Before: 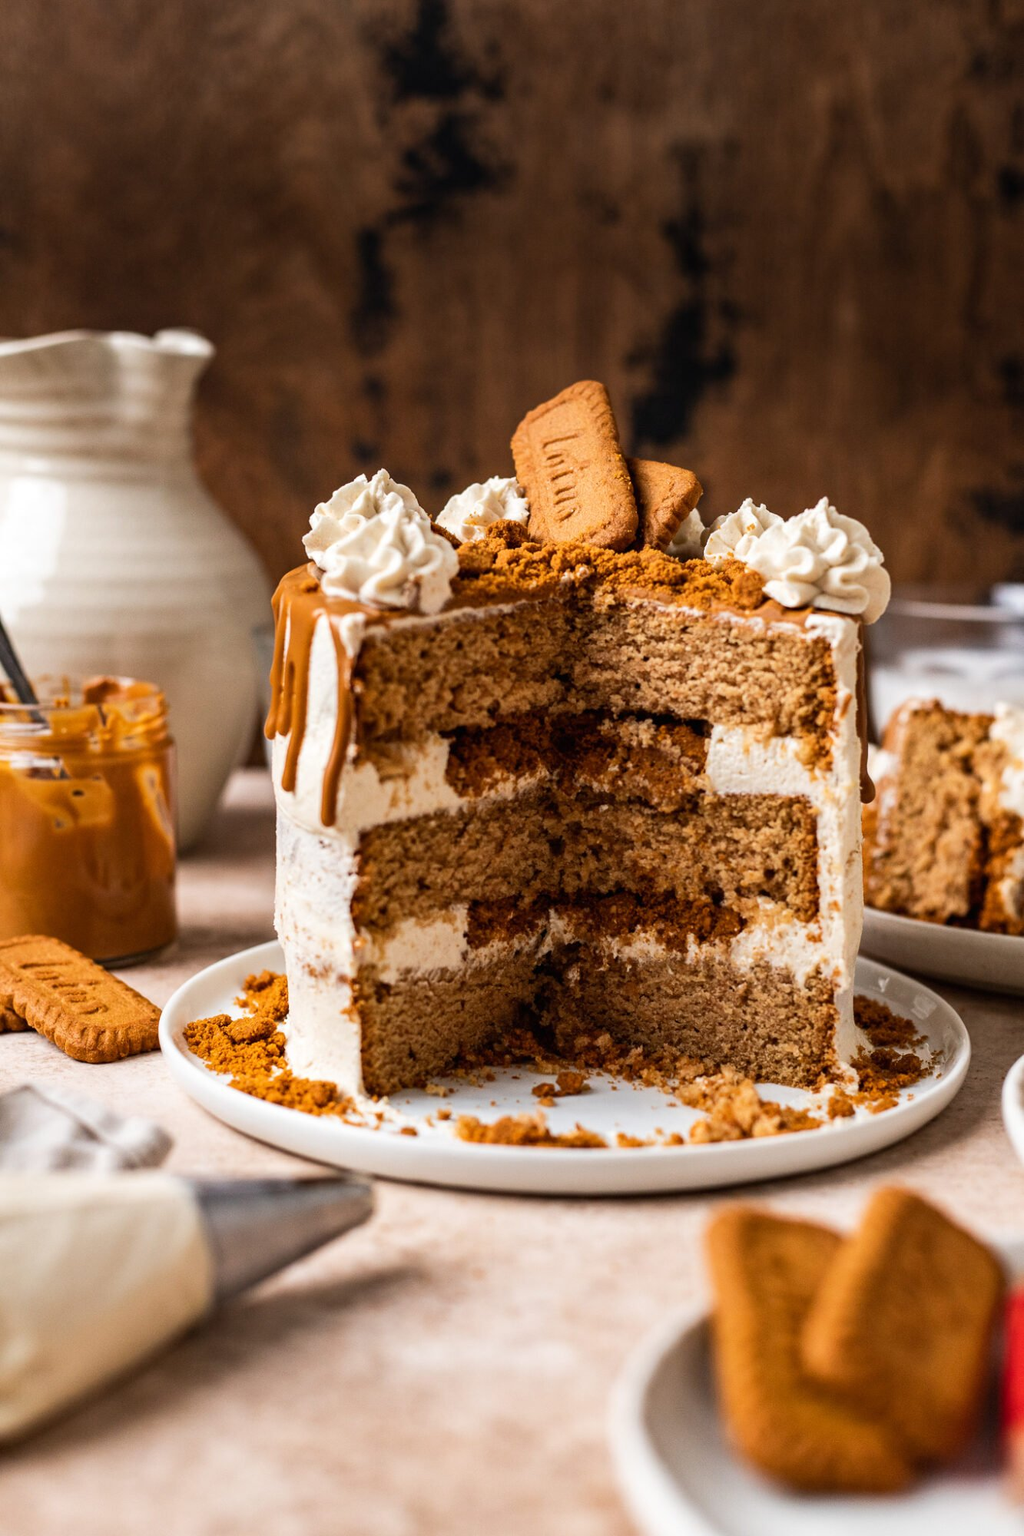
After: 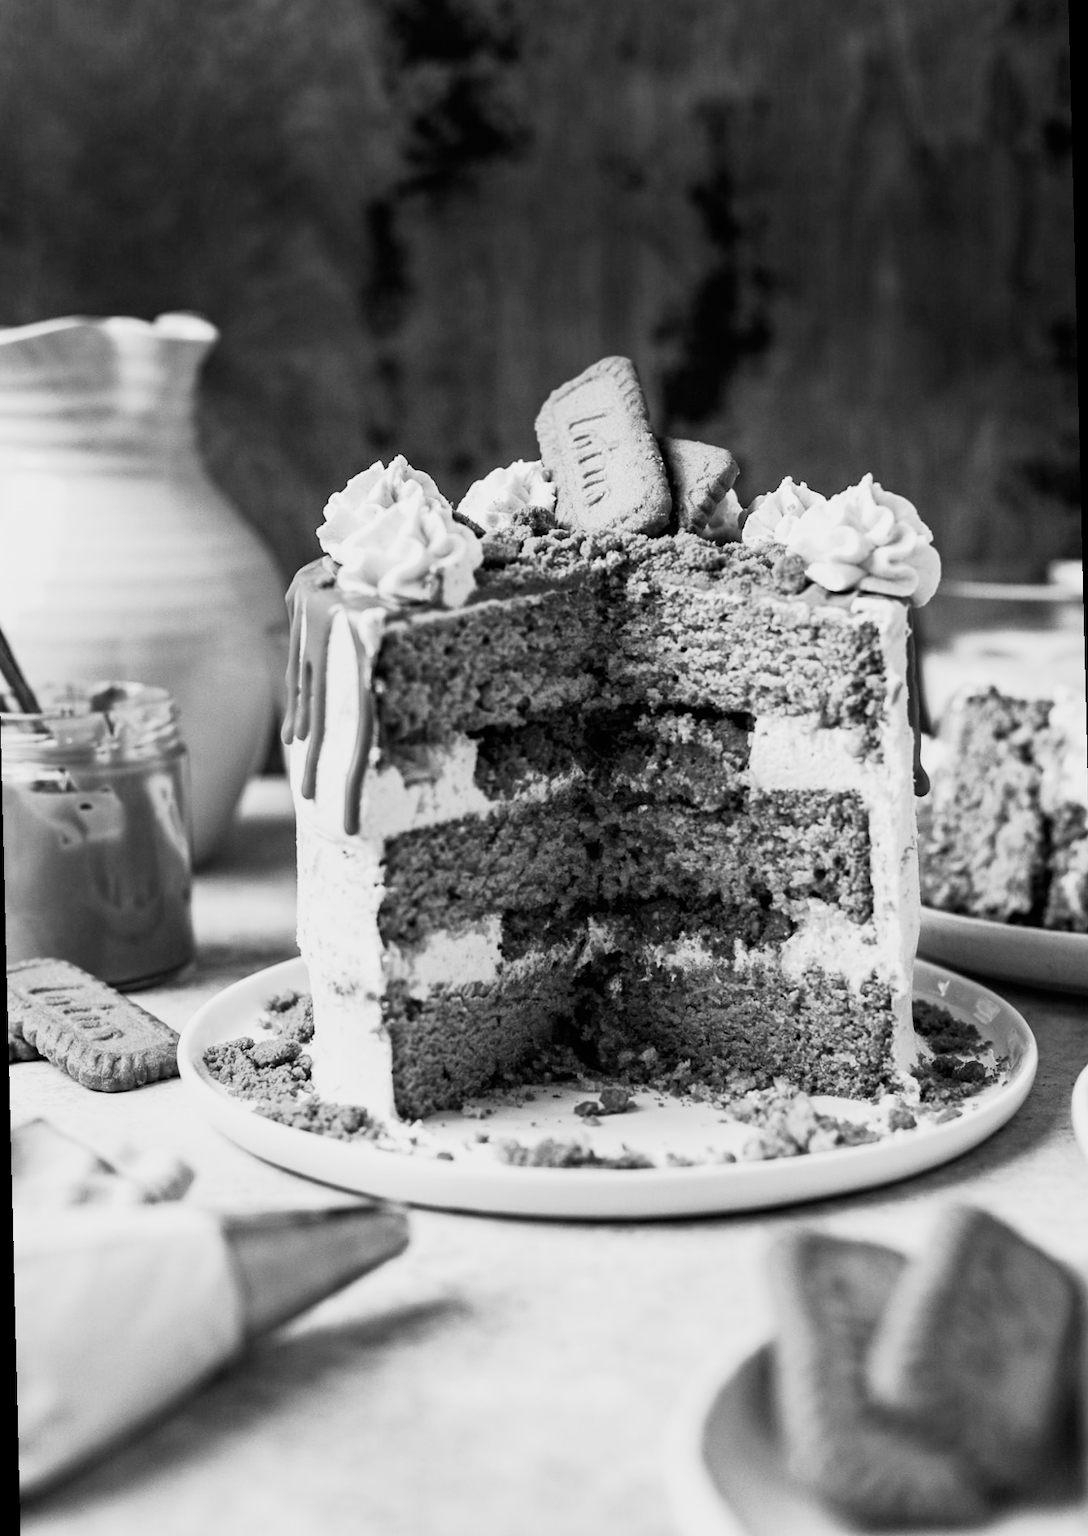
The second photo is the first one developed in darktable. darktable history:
rotate and perspective: rotation -1.42°, crop left 0.016, crop right 0.984, crop top 0.035, crop bottom 0.965
base curve: curves: ch0 [(0, 0) (0.005, 0.002) (0.193, 0.295) (0.399, 0.664) (0.75, 0.928) (1, 1)]
monochrome: a -74.22, b 78.2
